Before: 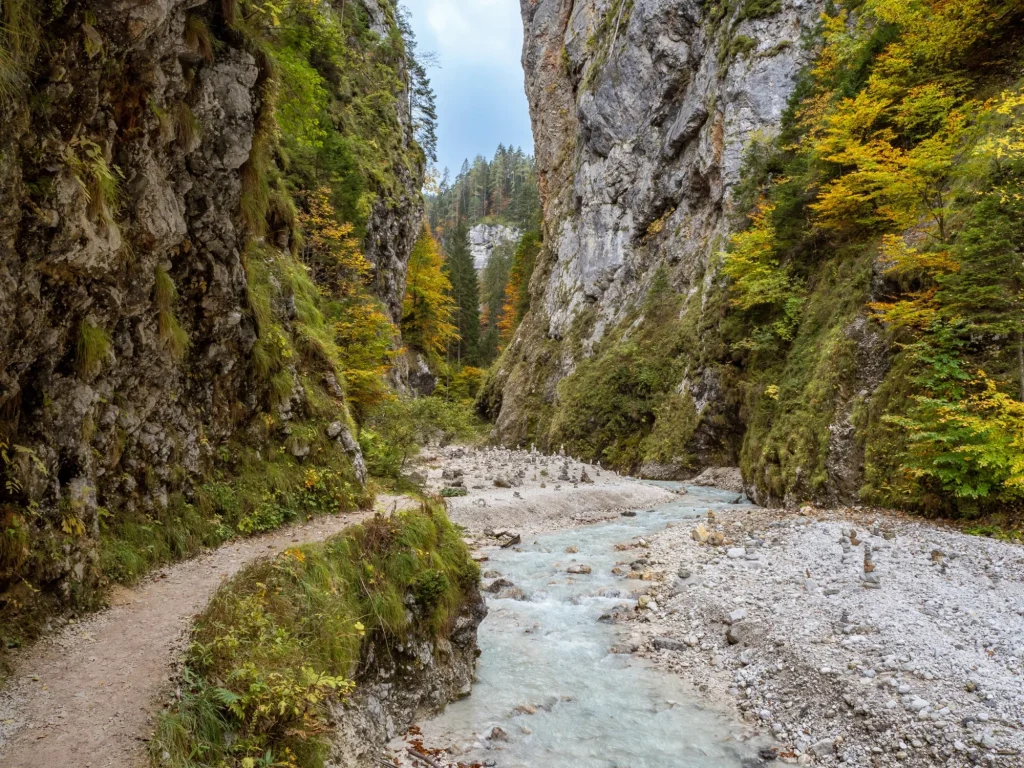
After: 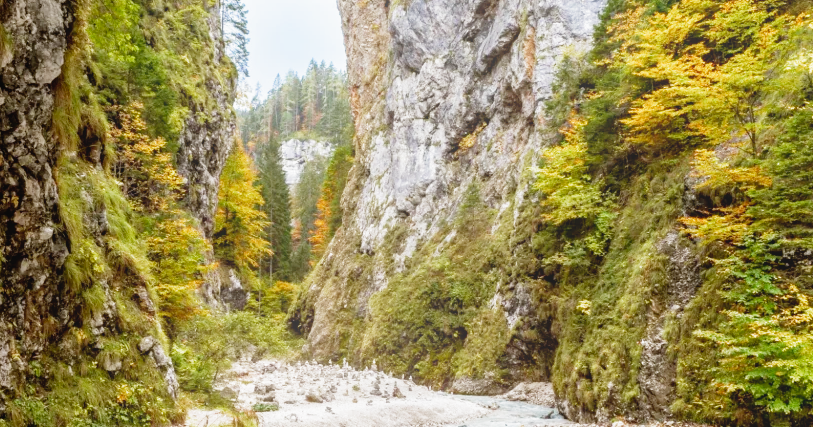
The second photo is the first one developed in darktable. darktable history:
bloom: on, module defaults
shadows and highlights: soften with gaussian
filmic rgb: middle gray luminance 9.23%, black relative exposure -10.55 EV, white relative exposure 3.45 EV, threshold 6 EV, target black luminance 0%, hardness 5.98, latitude 59.69%, contrast 1.087, highlights saturation mix 5%, shadows ↔ highlights balance 29.23%, add noise in highlights 0, preserve chrominance no, color science v3 (2019), use custom middle-gray values true, iterations of high-quality reconstruction 0, contrast in highlights soft, enable highlight reconstruction true
crop: left 18.38%, top 11.092%, right 2.134%, bottom 33.217%
